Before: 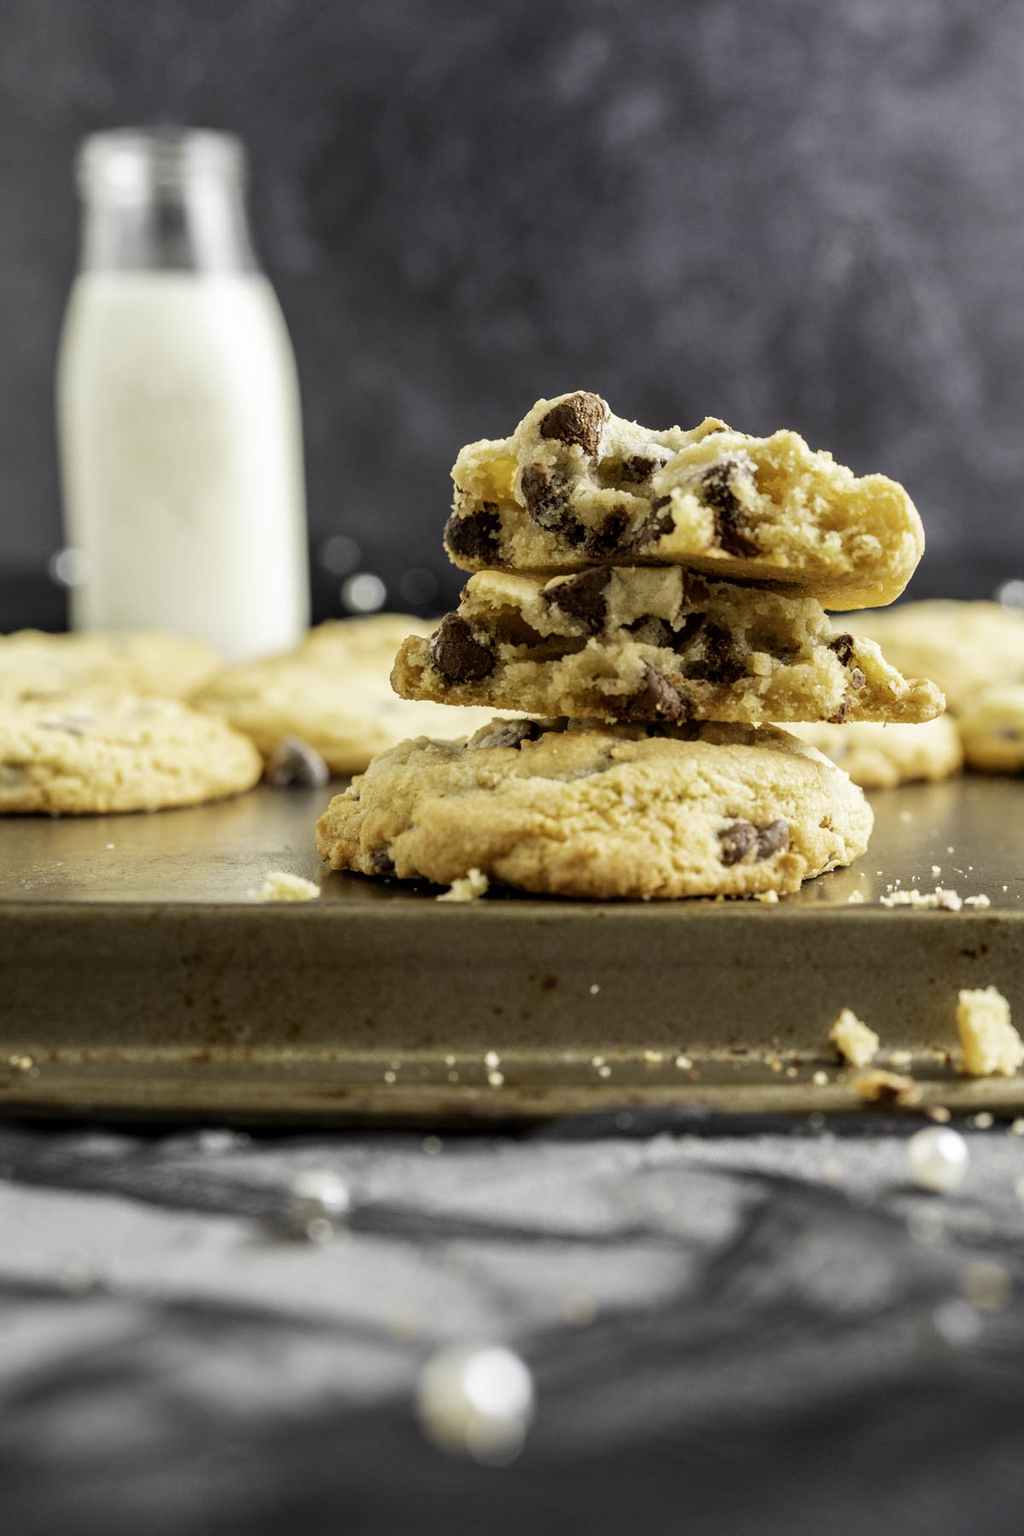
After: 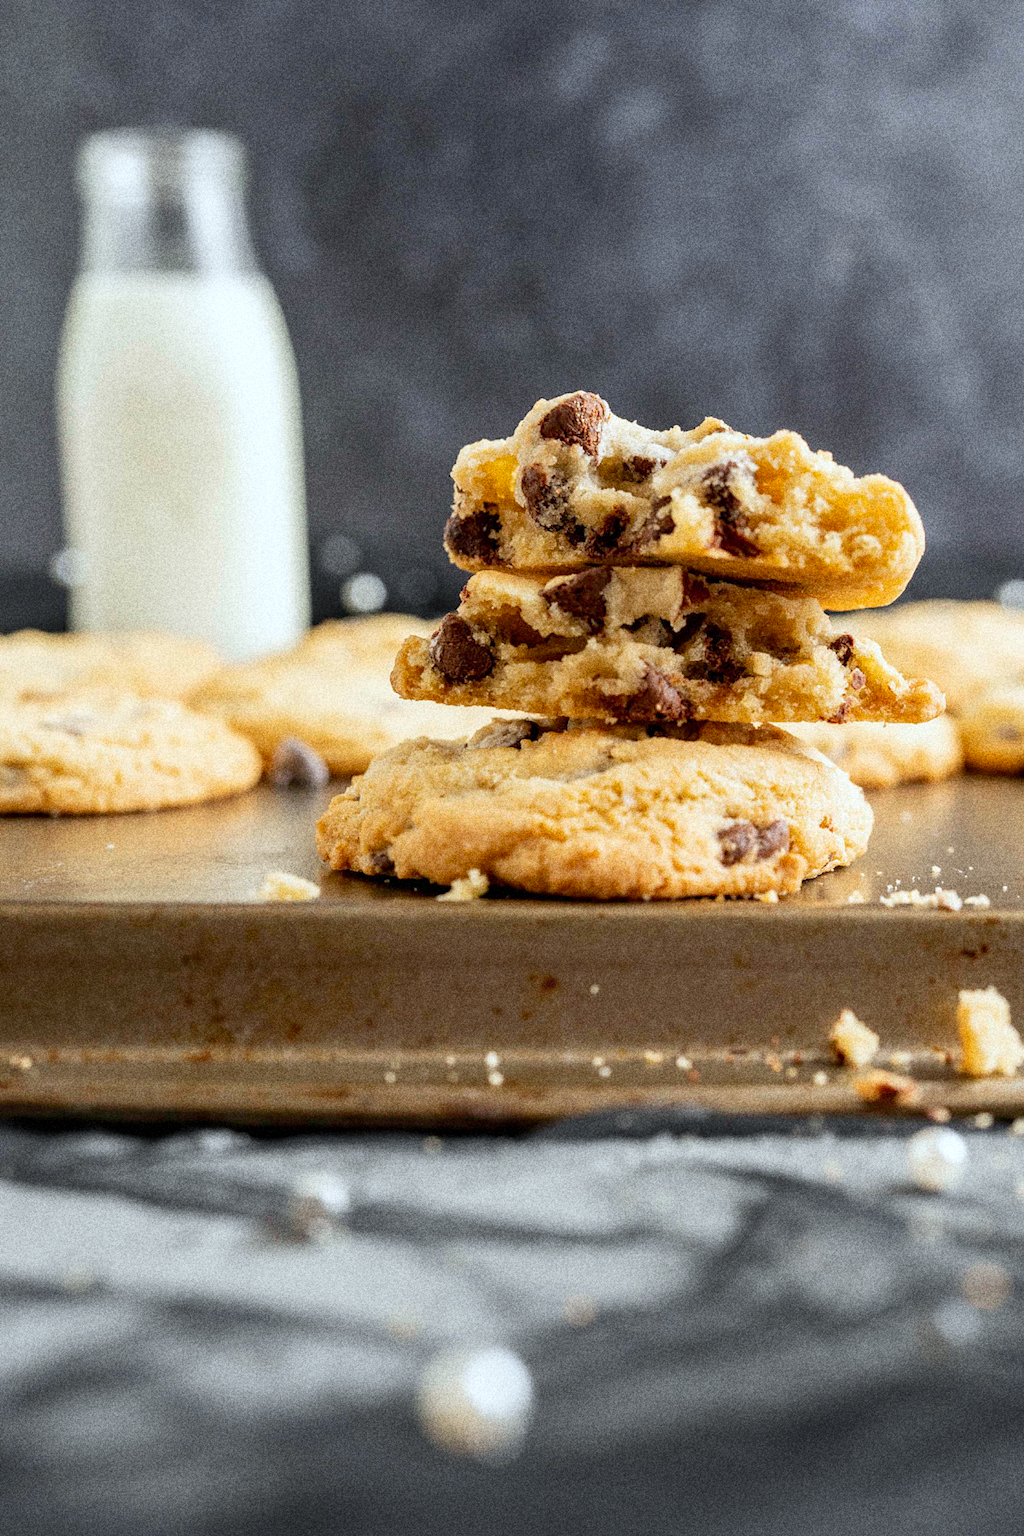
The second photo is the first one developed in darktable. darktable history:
grain: coarseness 14.49 ISO, strength 48.04%, mid-tones bias 35%
white balance: red 0.976, blue 1.04
